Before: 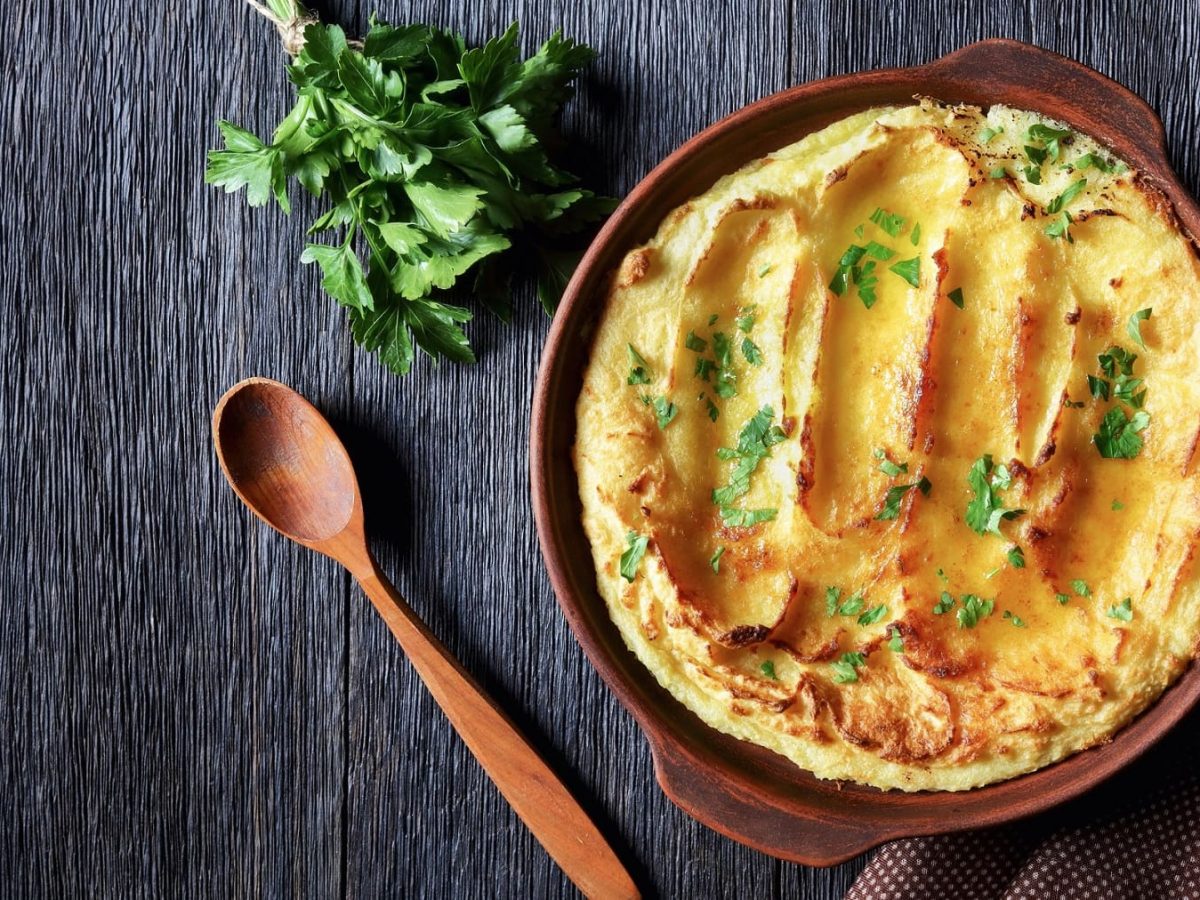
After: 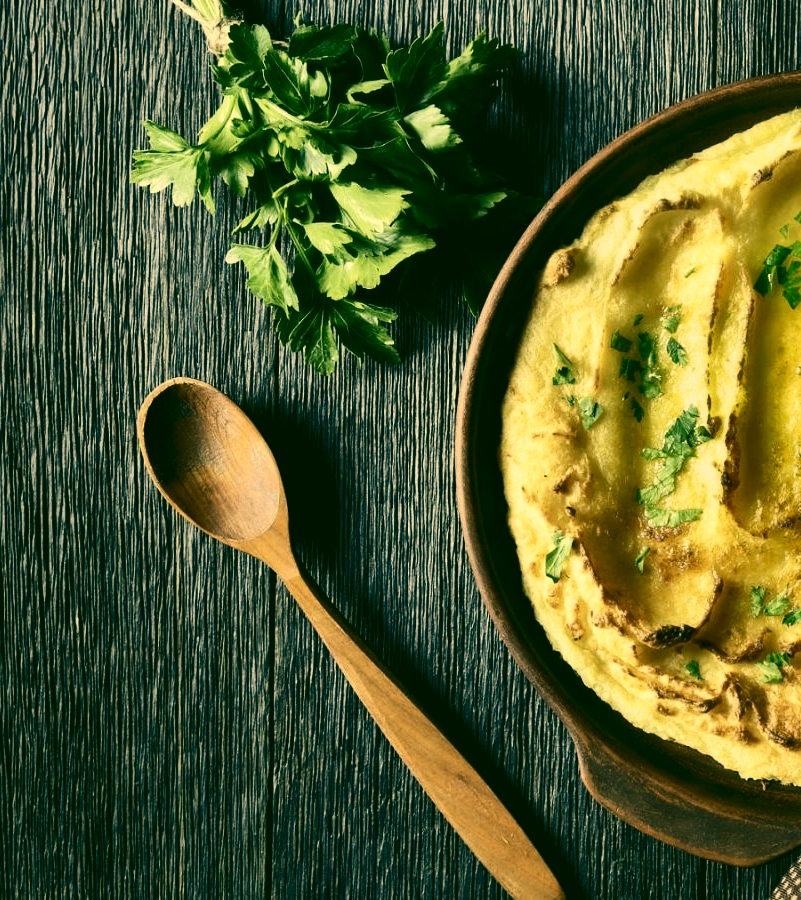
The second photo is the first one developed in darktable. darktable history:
shadows and highlights: shadows 19, highlights -84.5, soften with gaussian
crop and rotate: left 6.325%, right 26.863%
contrast brightness saturation: contrast 0.253, saturation -0.31
color correction: highlights a* 5.63, highlights b* 33.66, shadows a* -25.28, shadows b* 3.9
